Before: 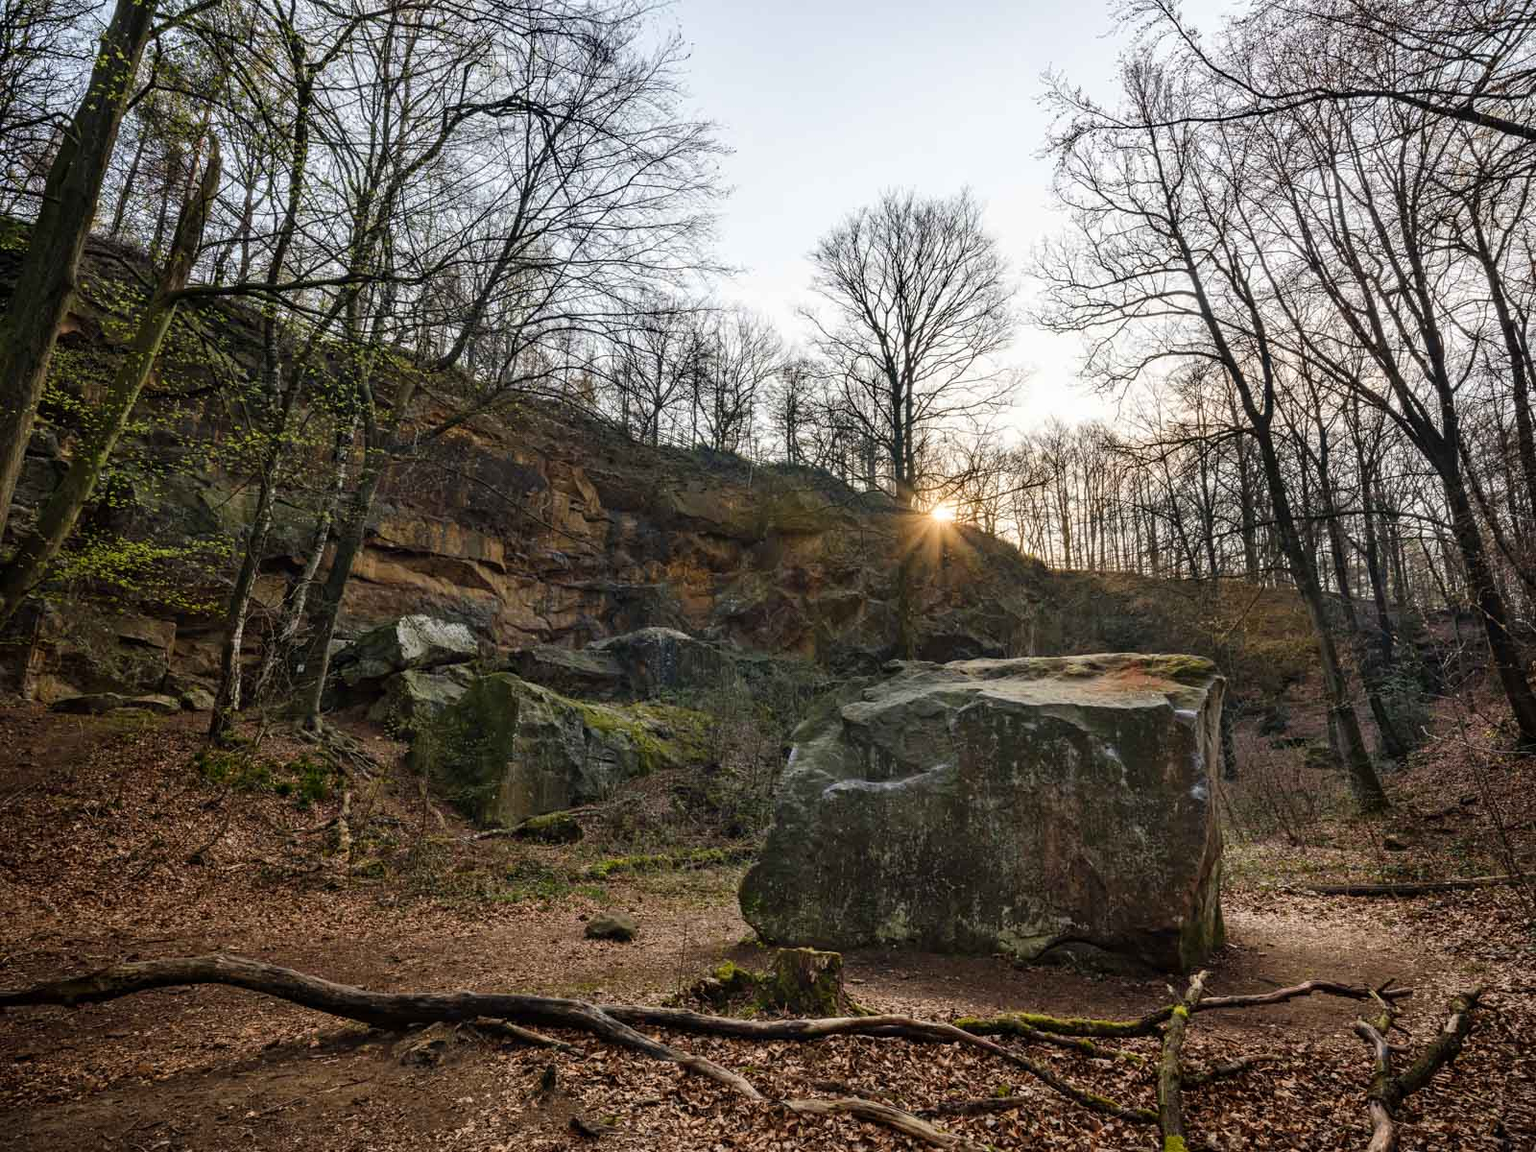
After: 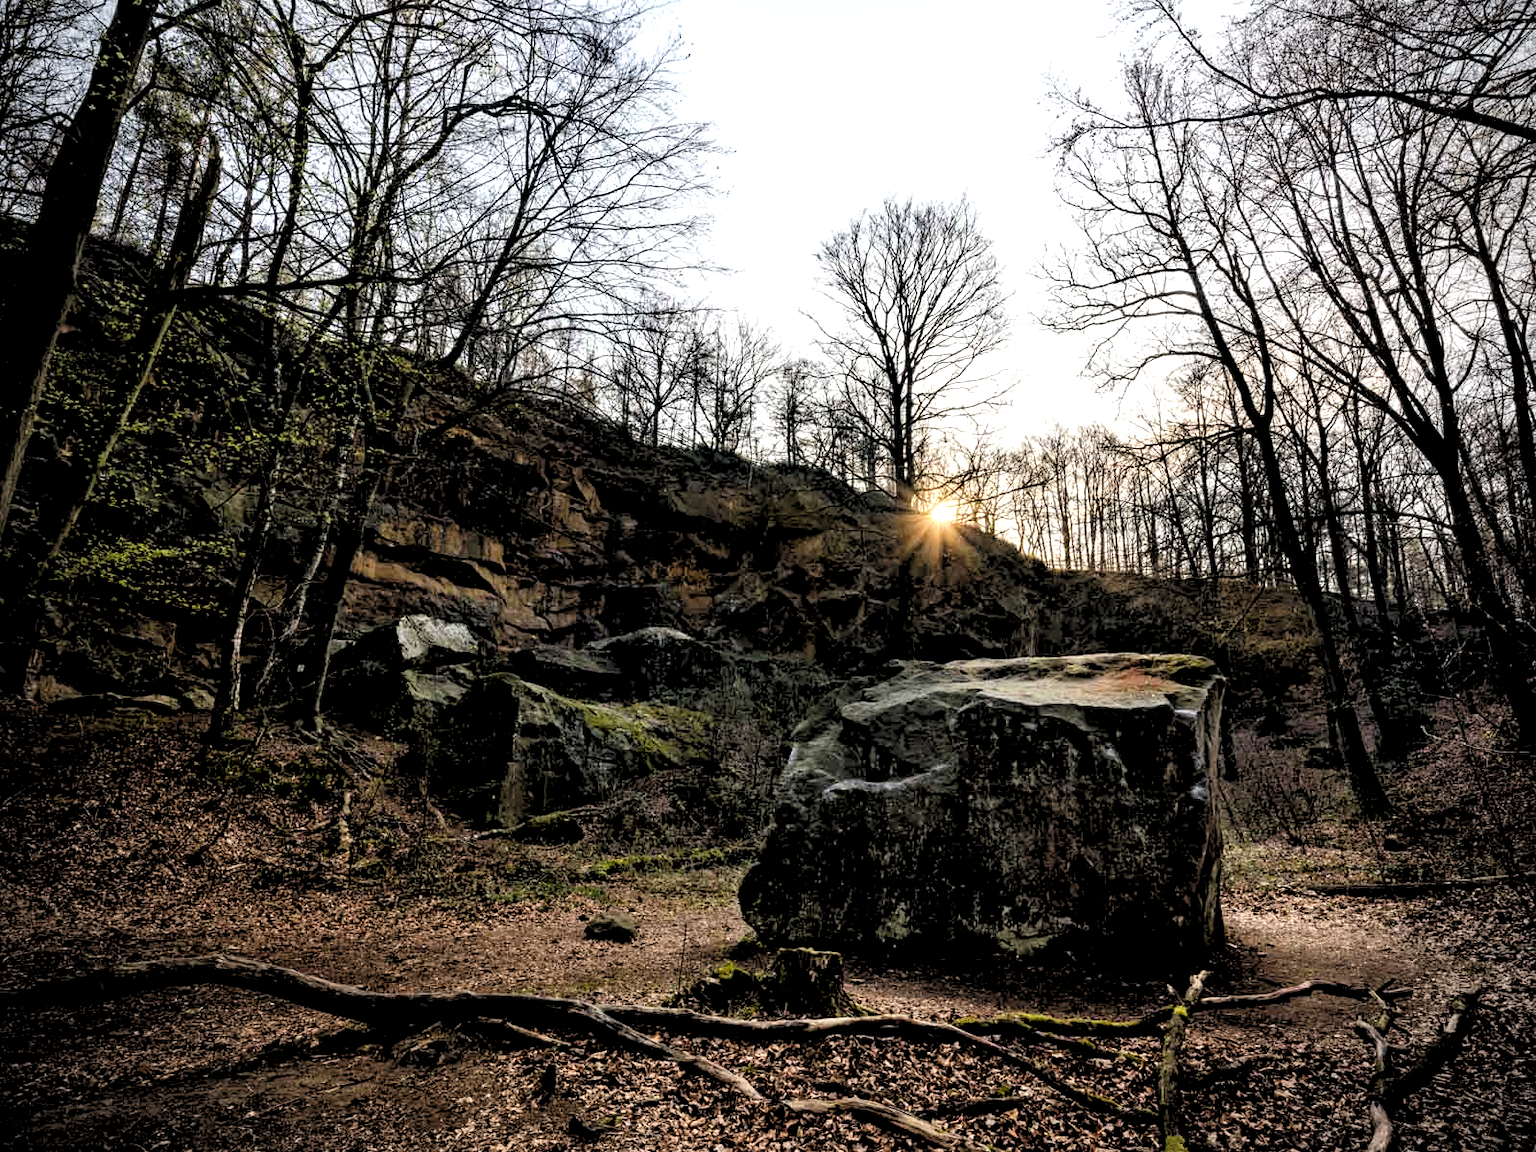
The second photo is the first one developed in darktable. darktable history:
rgb levels: levels [[0.029, 0.461, 0.922], [0, 0.5, 1], [0, 0.5, 1]]
vignetting: fall-off start 79.88%
levels: levels [0.055, 0.477, 0.9]
